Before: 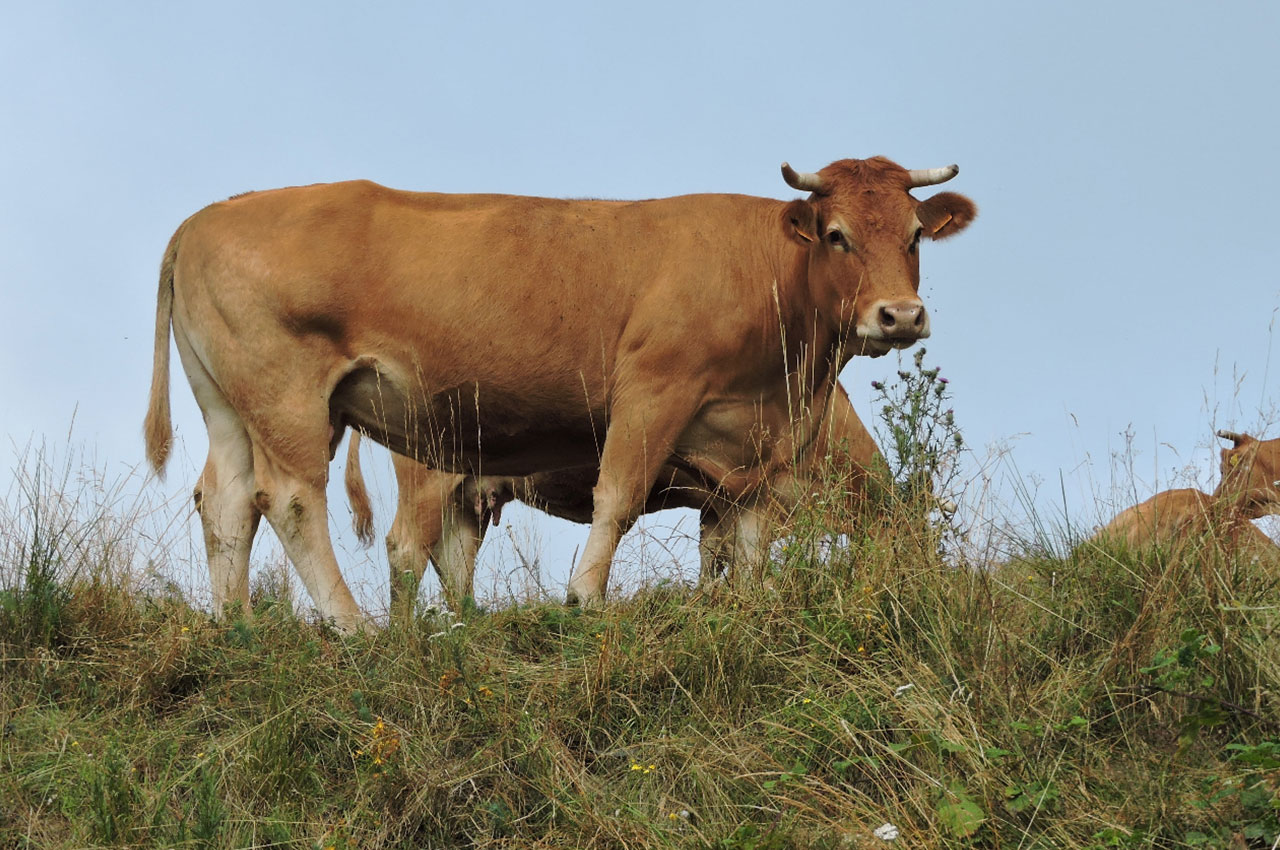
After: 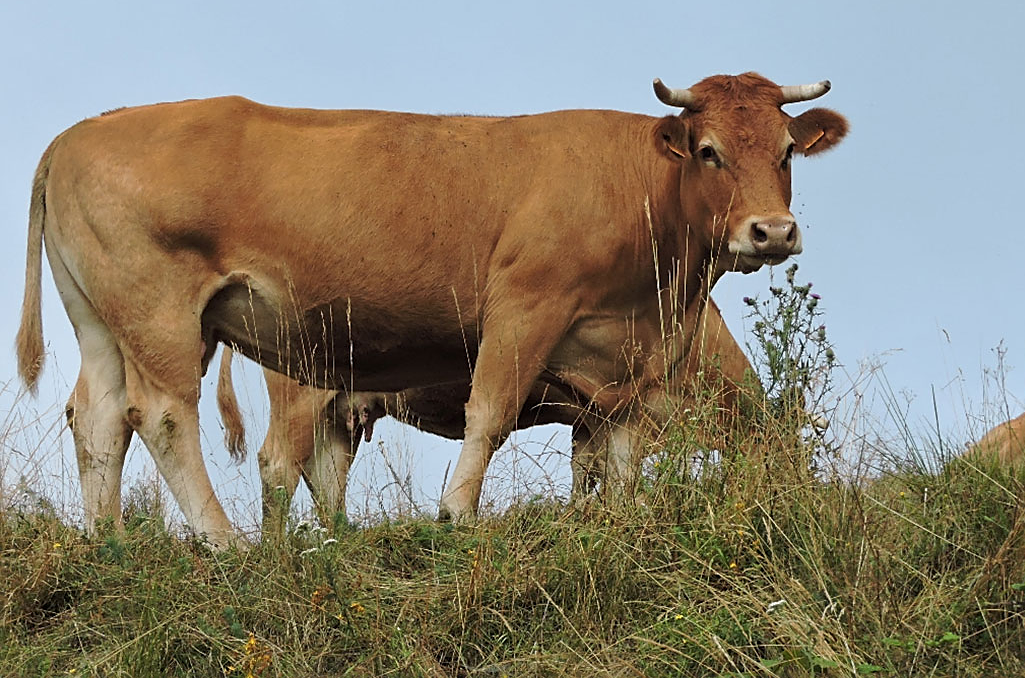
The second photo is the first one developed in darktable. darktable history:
sharpen: on, module defaults
crop and rotate: left 10.005%, top 9.911%, right 9.866%, bottom 10.282%
